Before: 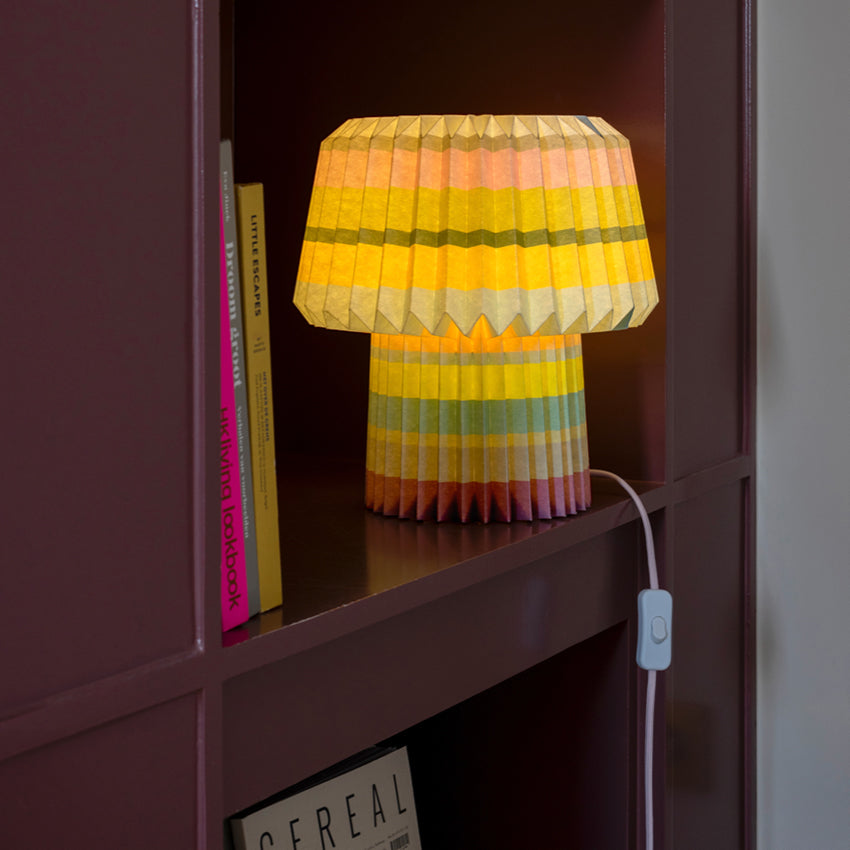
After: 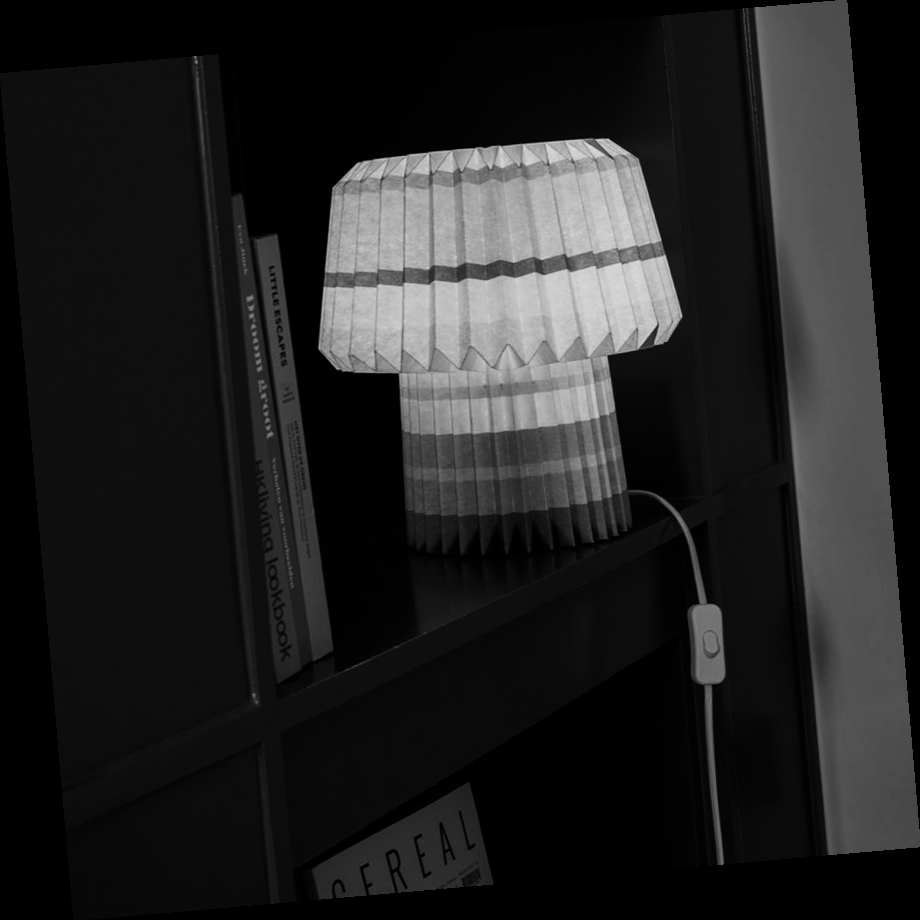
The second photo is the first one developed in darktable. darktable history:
monochrome: a -92.57, b 58.91
contrast brightness saturation: contrast 0.24, brightness -0.24, saturation 0.14
rotate and perspective: rotation -4.98°, automatic cropping off
